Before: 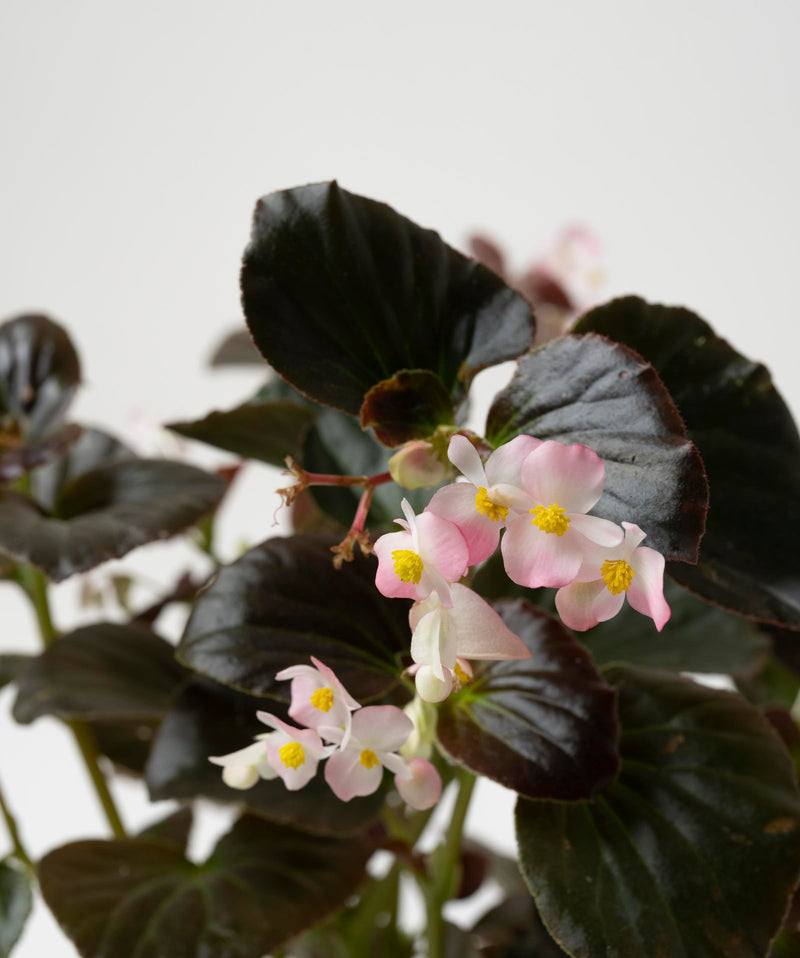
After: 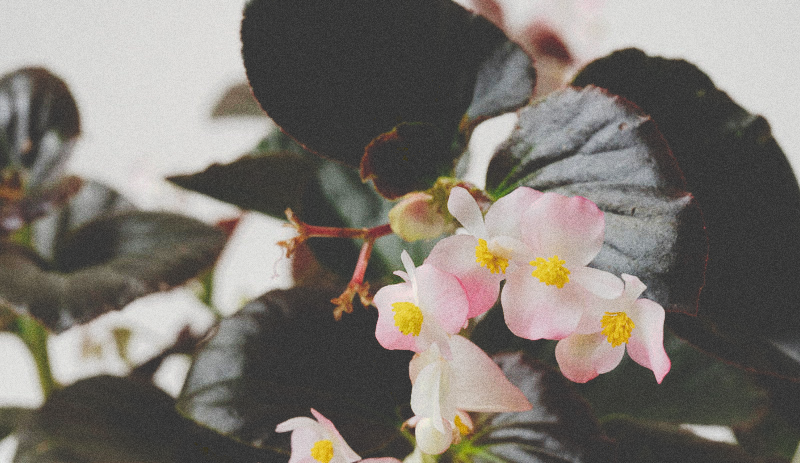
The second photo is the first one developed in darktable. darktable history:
tone curve: curves: ch0 [(0, 0) (0.003, 0.232) (0.011, 0.232) (0.025, 0.232) (0.044, 0.233) (0.069, 0.234) (0.1, 0.237) (0.136, 0.247) (0.177, 0.258) (0.224, 0.283) (0.277, 0.332) (0.335, 0.401) (0.399, 0.483) (0.468, 0.56) (0.543, 0.637) (0.623, 0.706) (0.709, 0.764) (0.801, 0.816) (0.898, 0.859) (1, 1)], preserve colors none
grain: coarseness 8.68 ISO, strength 31.94%
crop and rotate: top 26.056%, bottom 25.543%
